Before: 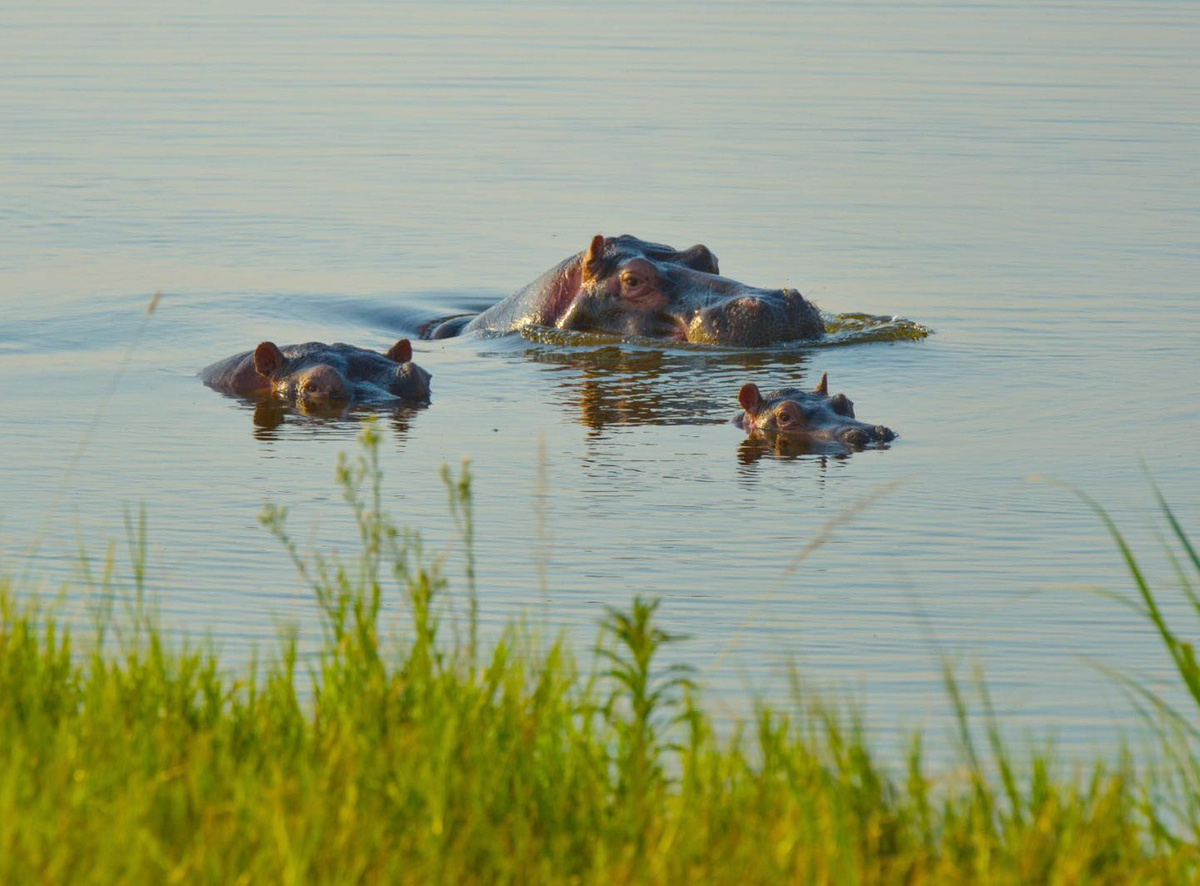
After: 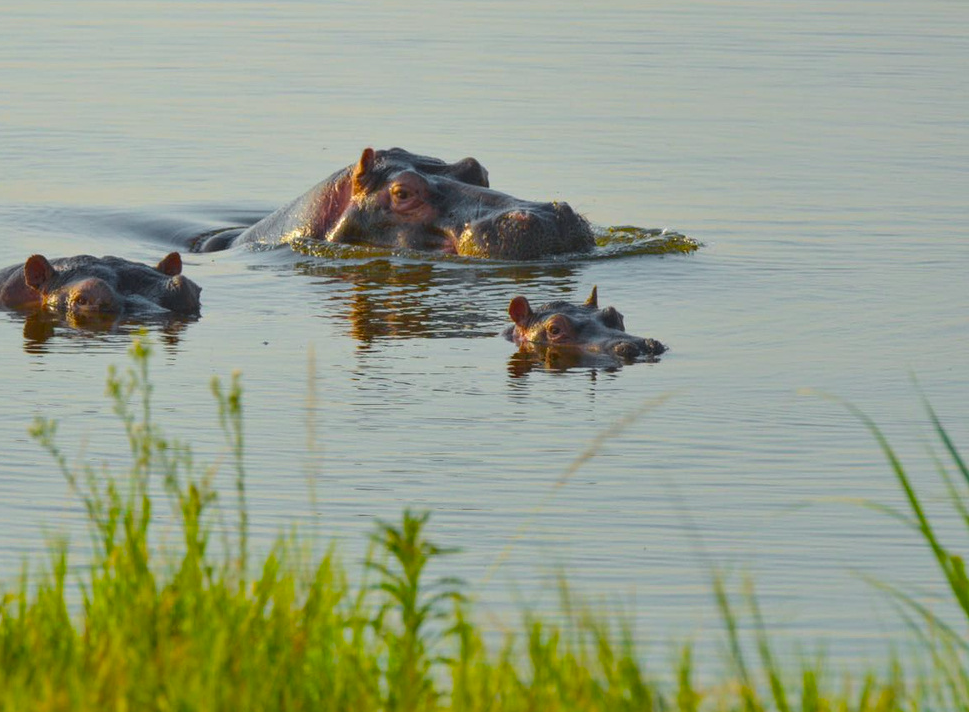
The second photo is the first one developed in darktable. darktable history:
color zones: curves: ch1 [(0.25, 0.61) (0.75, 0.248)]
crop: left 19.2%, top 9.903%, right 0%, bottom 9.69%
